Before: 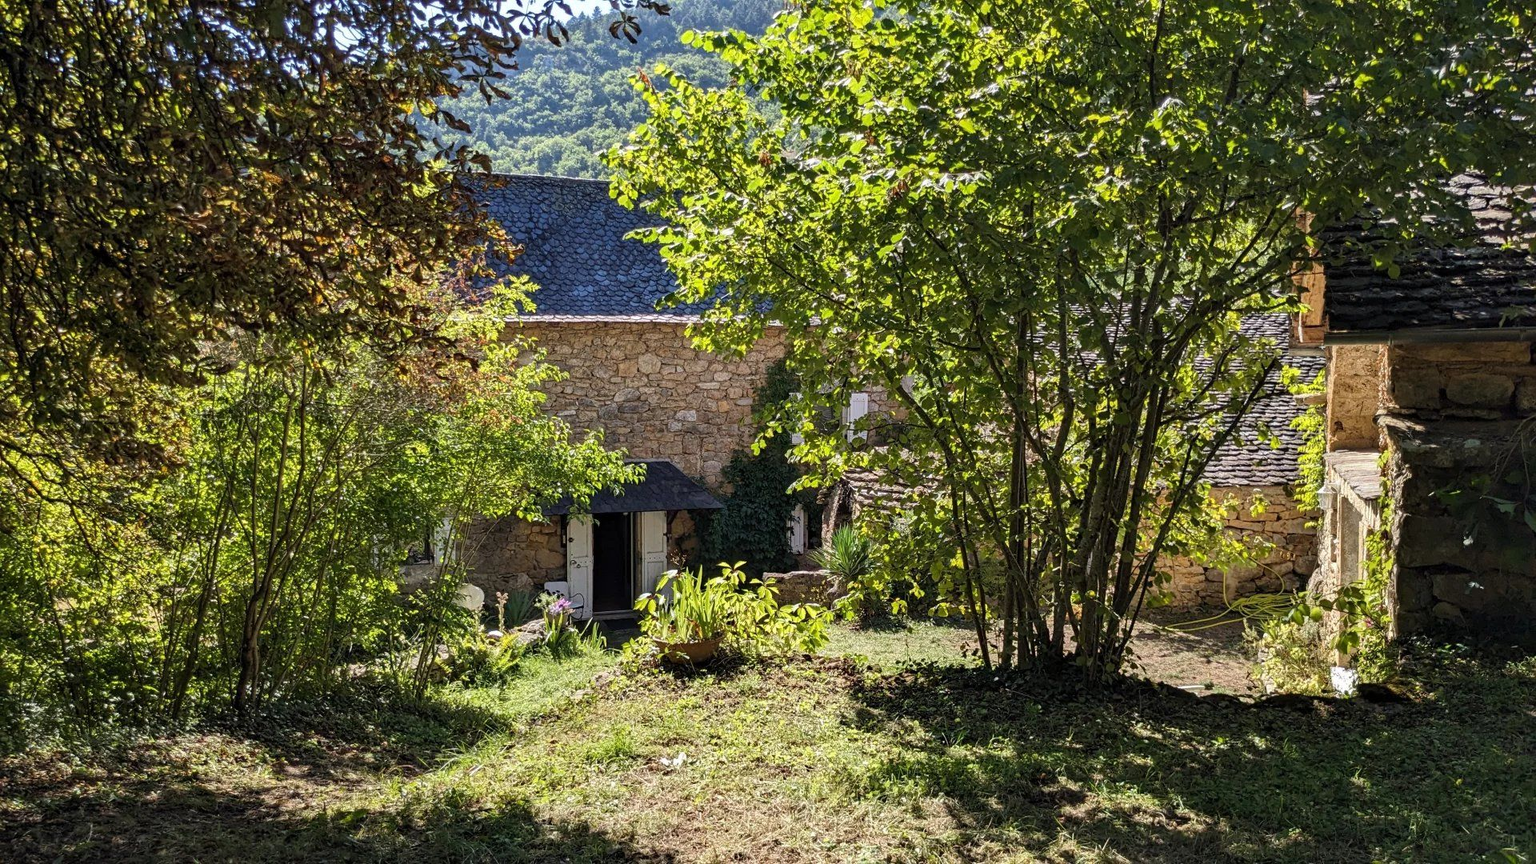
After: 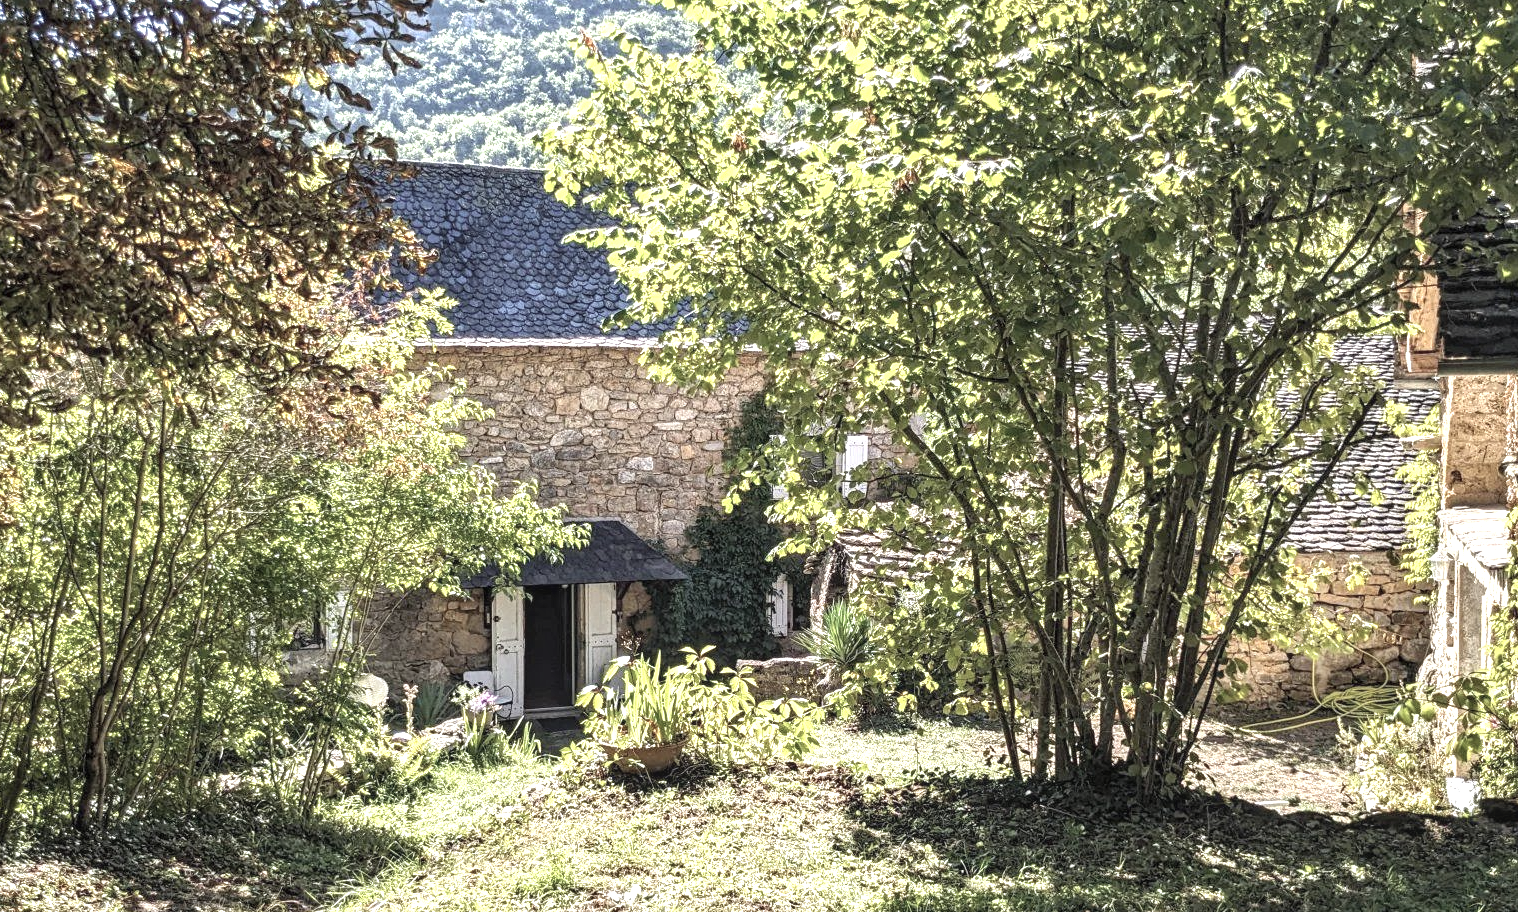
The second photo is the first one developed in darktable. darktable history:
crop: left 11.346%, top 5.218%, right 9.556%, bottom 10.305%
exposure: black level correction 0, exposure 1.2 EV, compensate exposure bias true, compensate highlight preservation false
local contrast: on, module defaults
contrast brightness saturation: contrast -0.058, saturation -0.42
